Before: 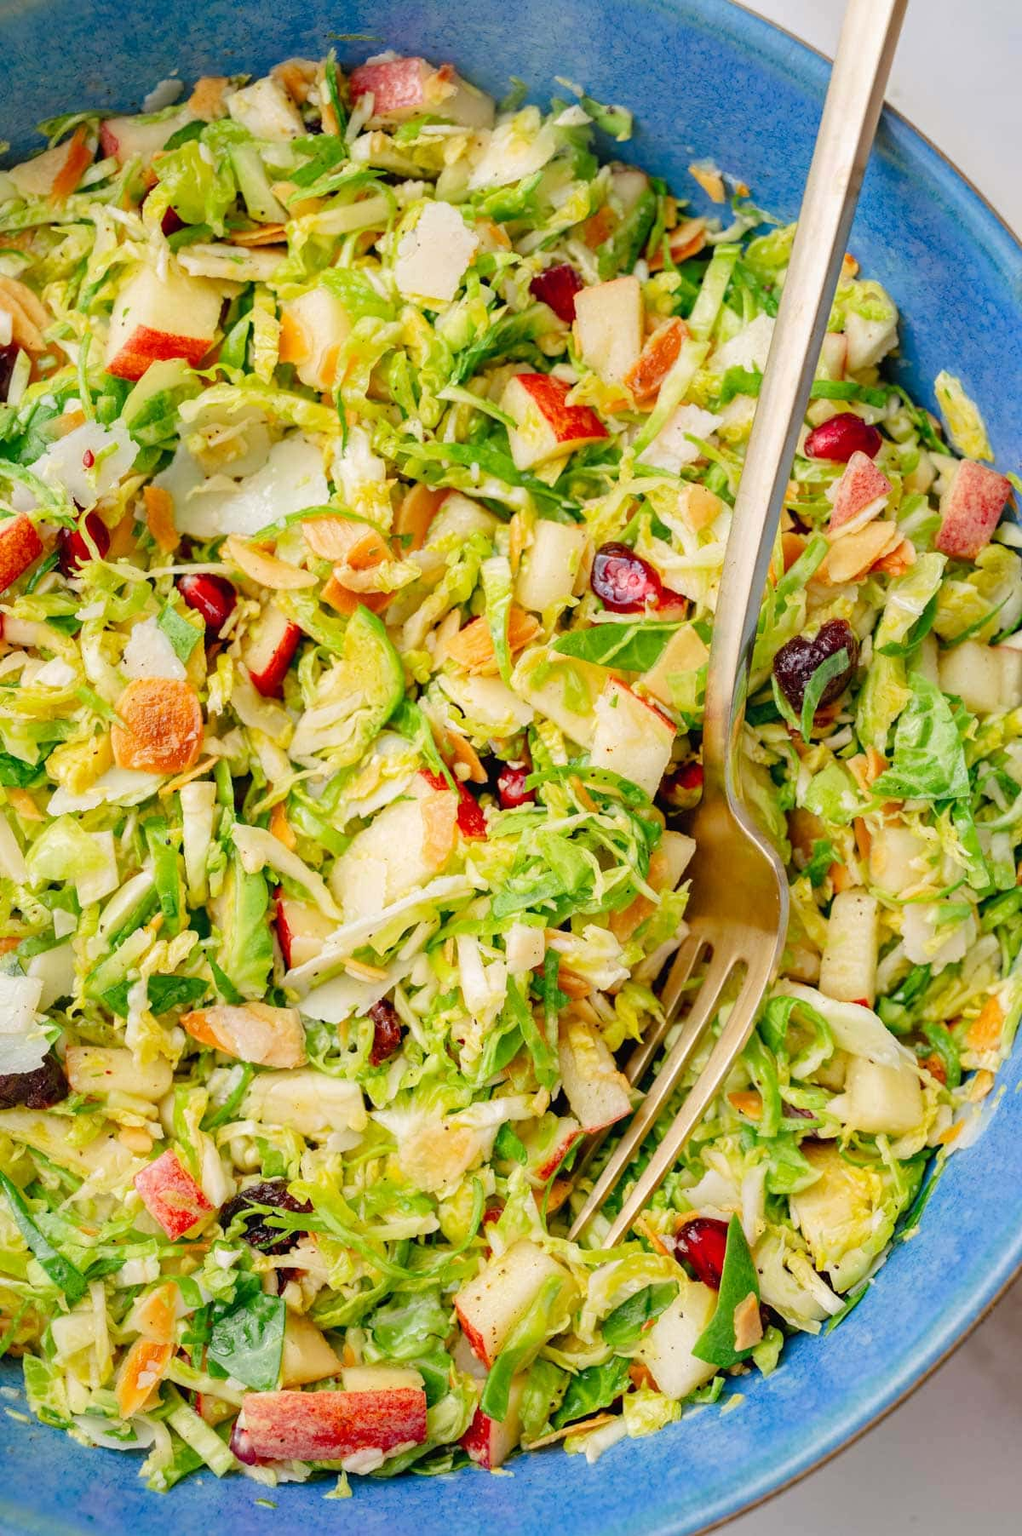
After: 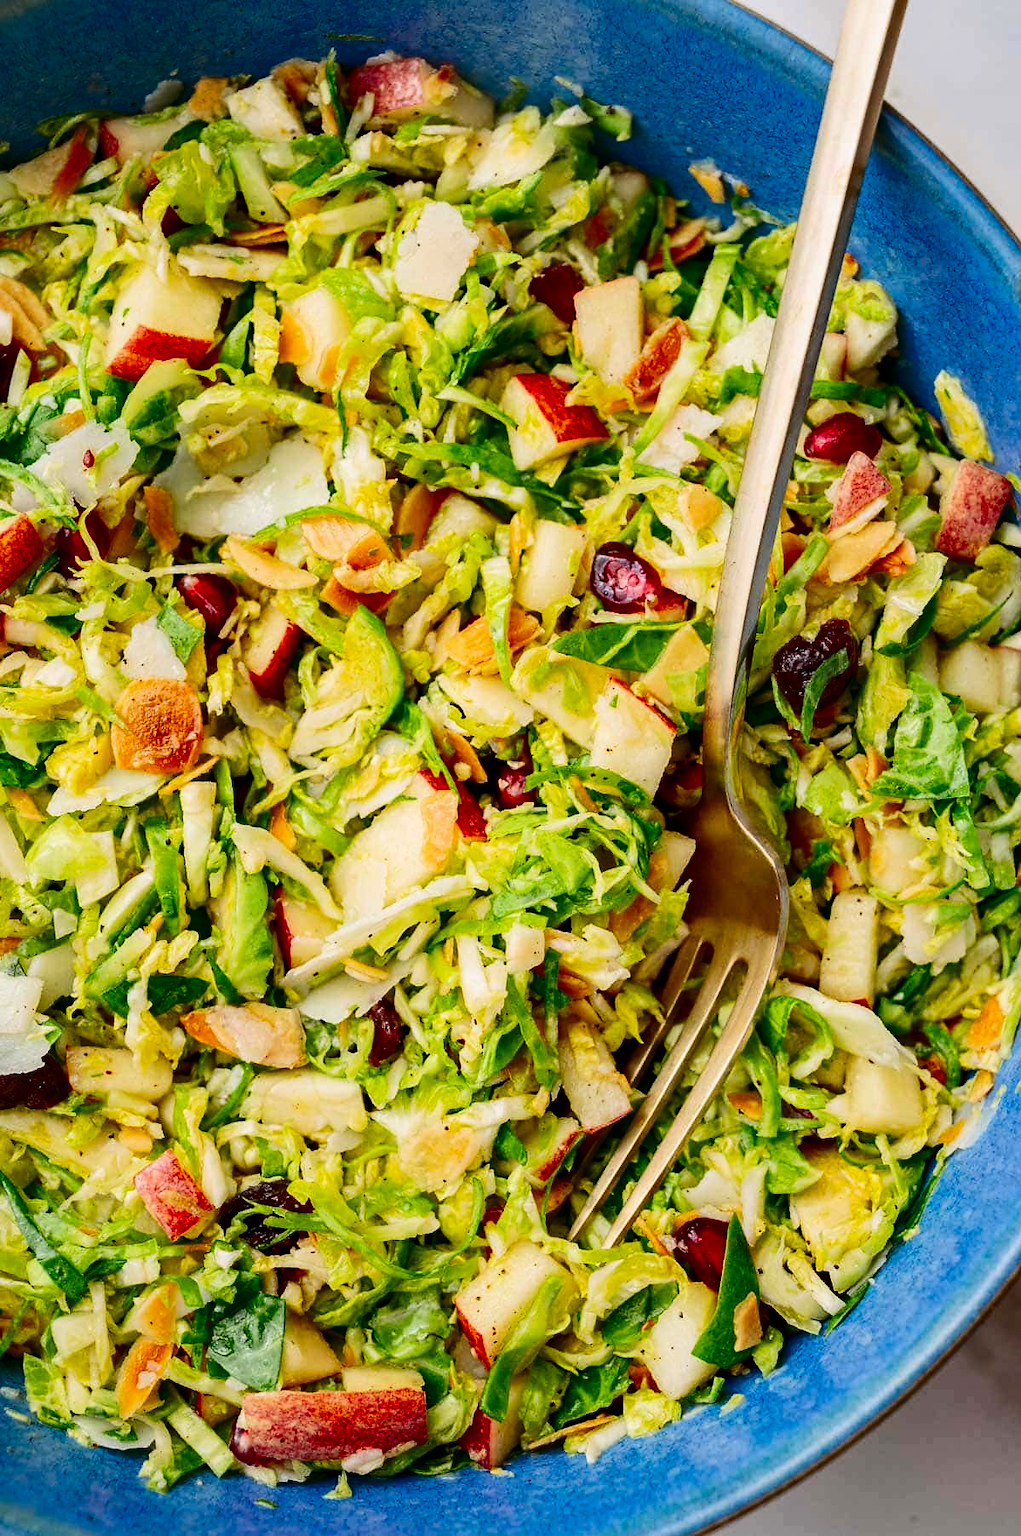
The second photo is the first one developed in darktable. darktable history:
contrast brightness saturation: contrast 0.217, brightness -0.185, saturation 0.24
sharpen: radius 0.994, threshold 1.129
tone equalizer: -8 EV -0.386 EV, -7 EV -0.393 EV, -6 EV -0.313 EV, -5 EV -0.209 EV, -3 EV 0.214 EV, -2 EV 0.358 EV, -1 EV 0.387 EV, +0 EV 0.447 EV, edges refinement/feathering 500, mask exposure compensation -1.57 EV, preserve details no
exposure: exposure -0.447 EV, compensate exposure bias true, compensate highlight preservation false
